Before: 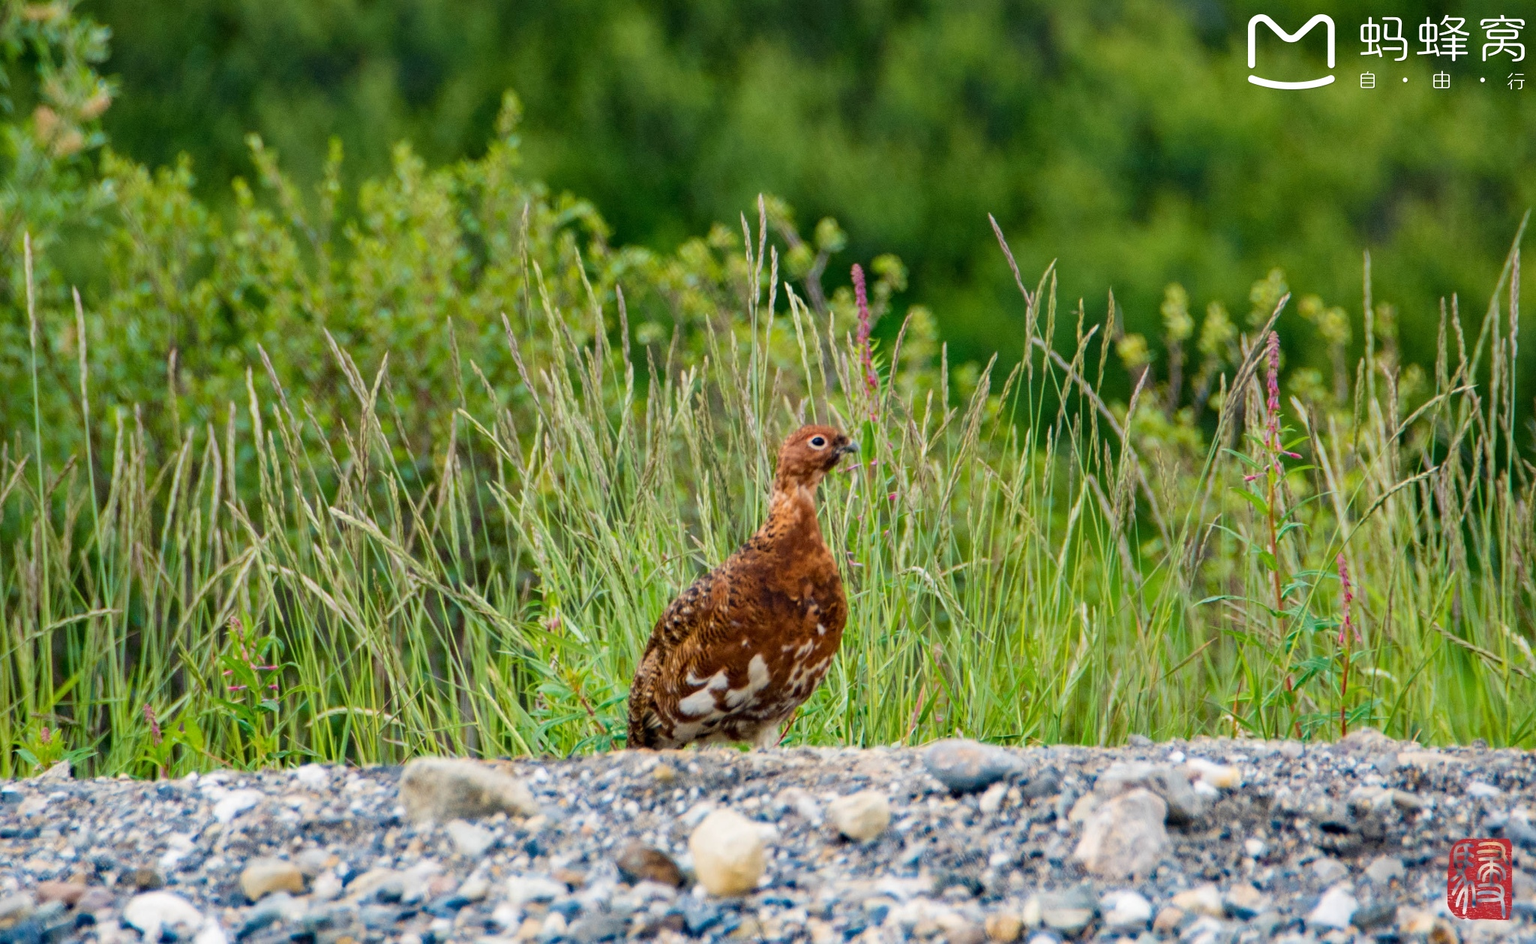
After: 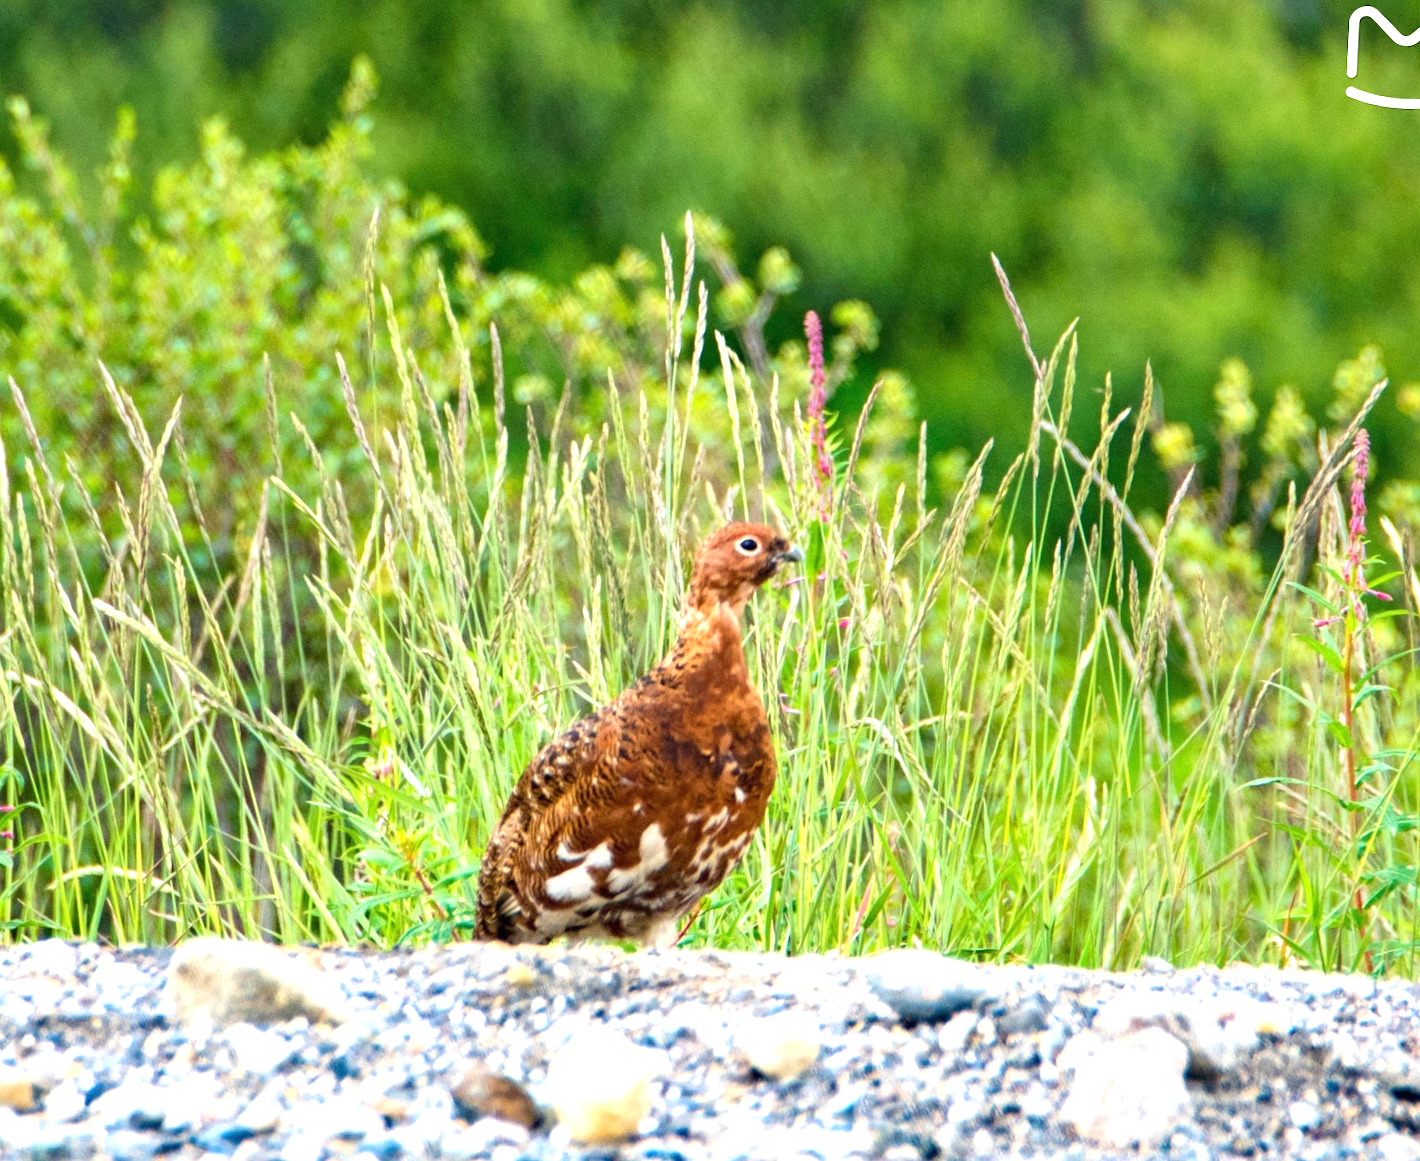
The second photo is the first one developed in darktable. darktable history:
crop and rotate: angle -2.93°, left 14.1%, top 0.029%, right 10.881%, bottom 0.037%
exposure: black level correction 0, exposure 1.106 EV, compensate exposure bias true, compensate highlight preservation false
